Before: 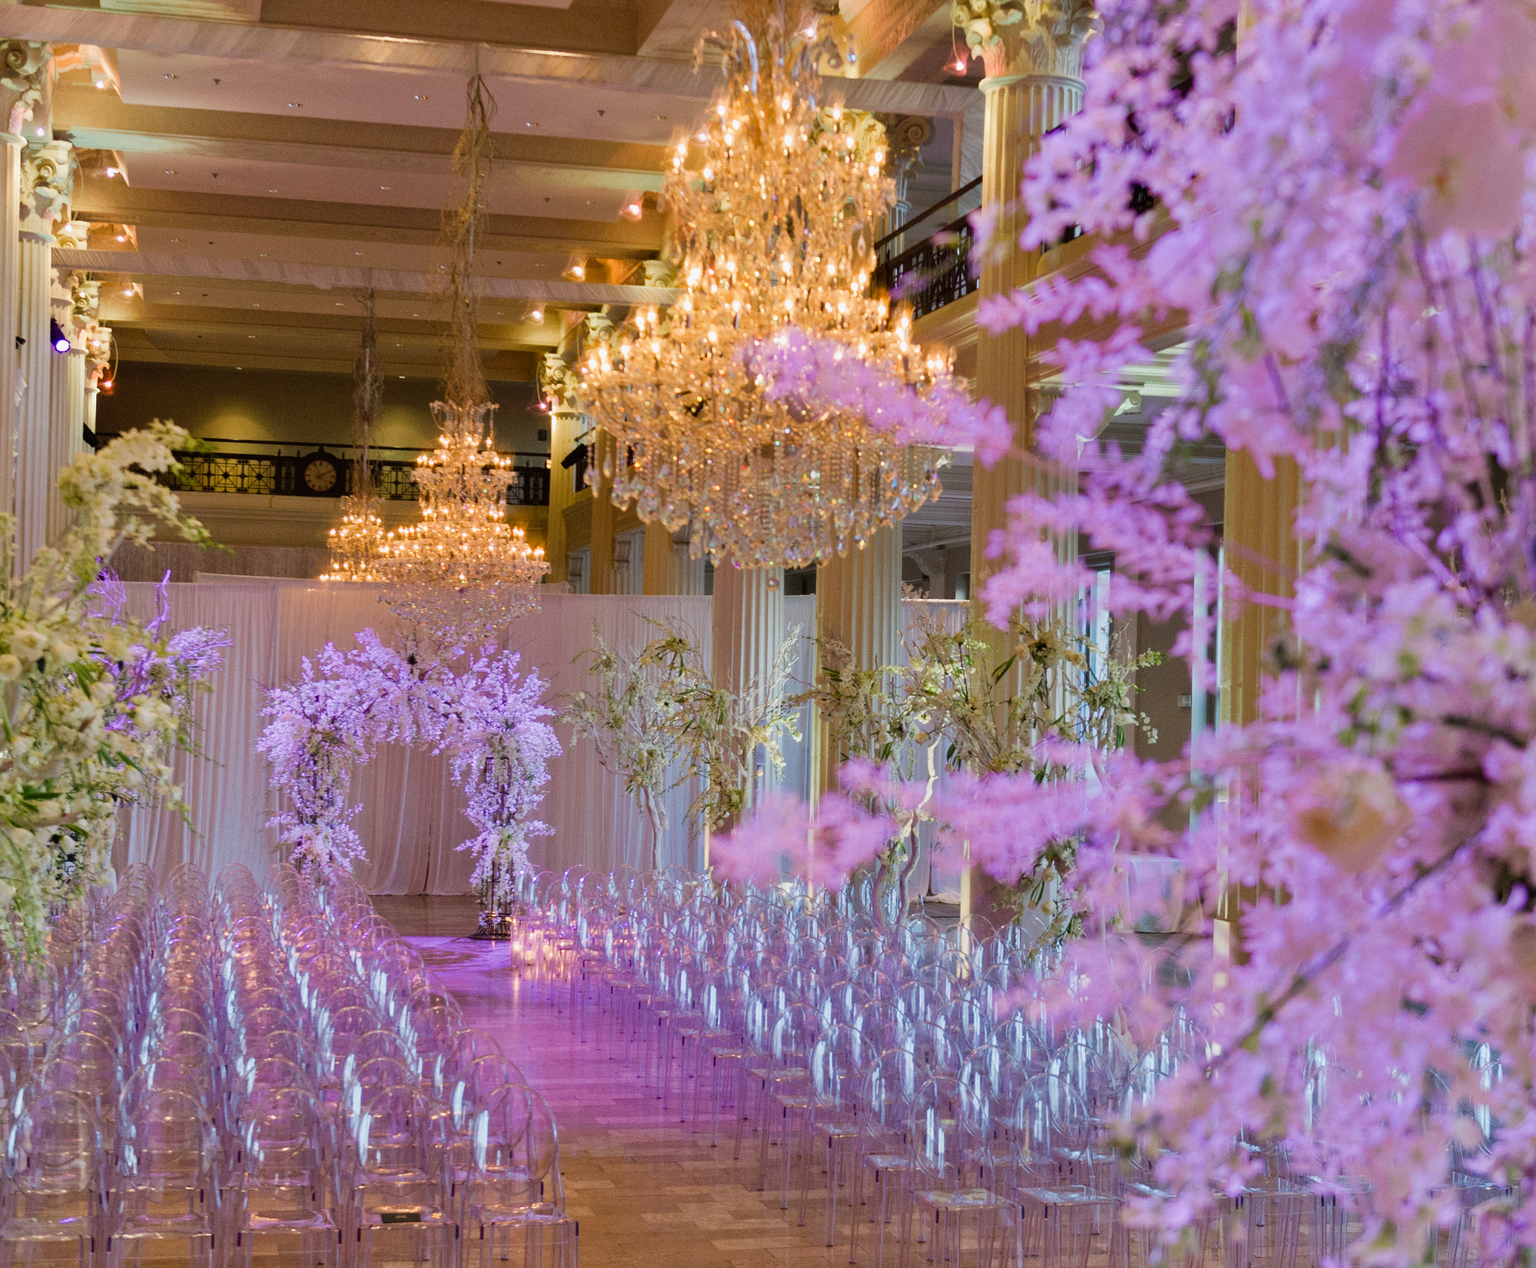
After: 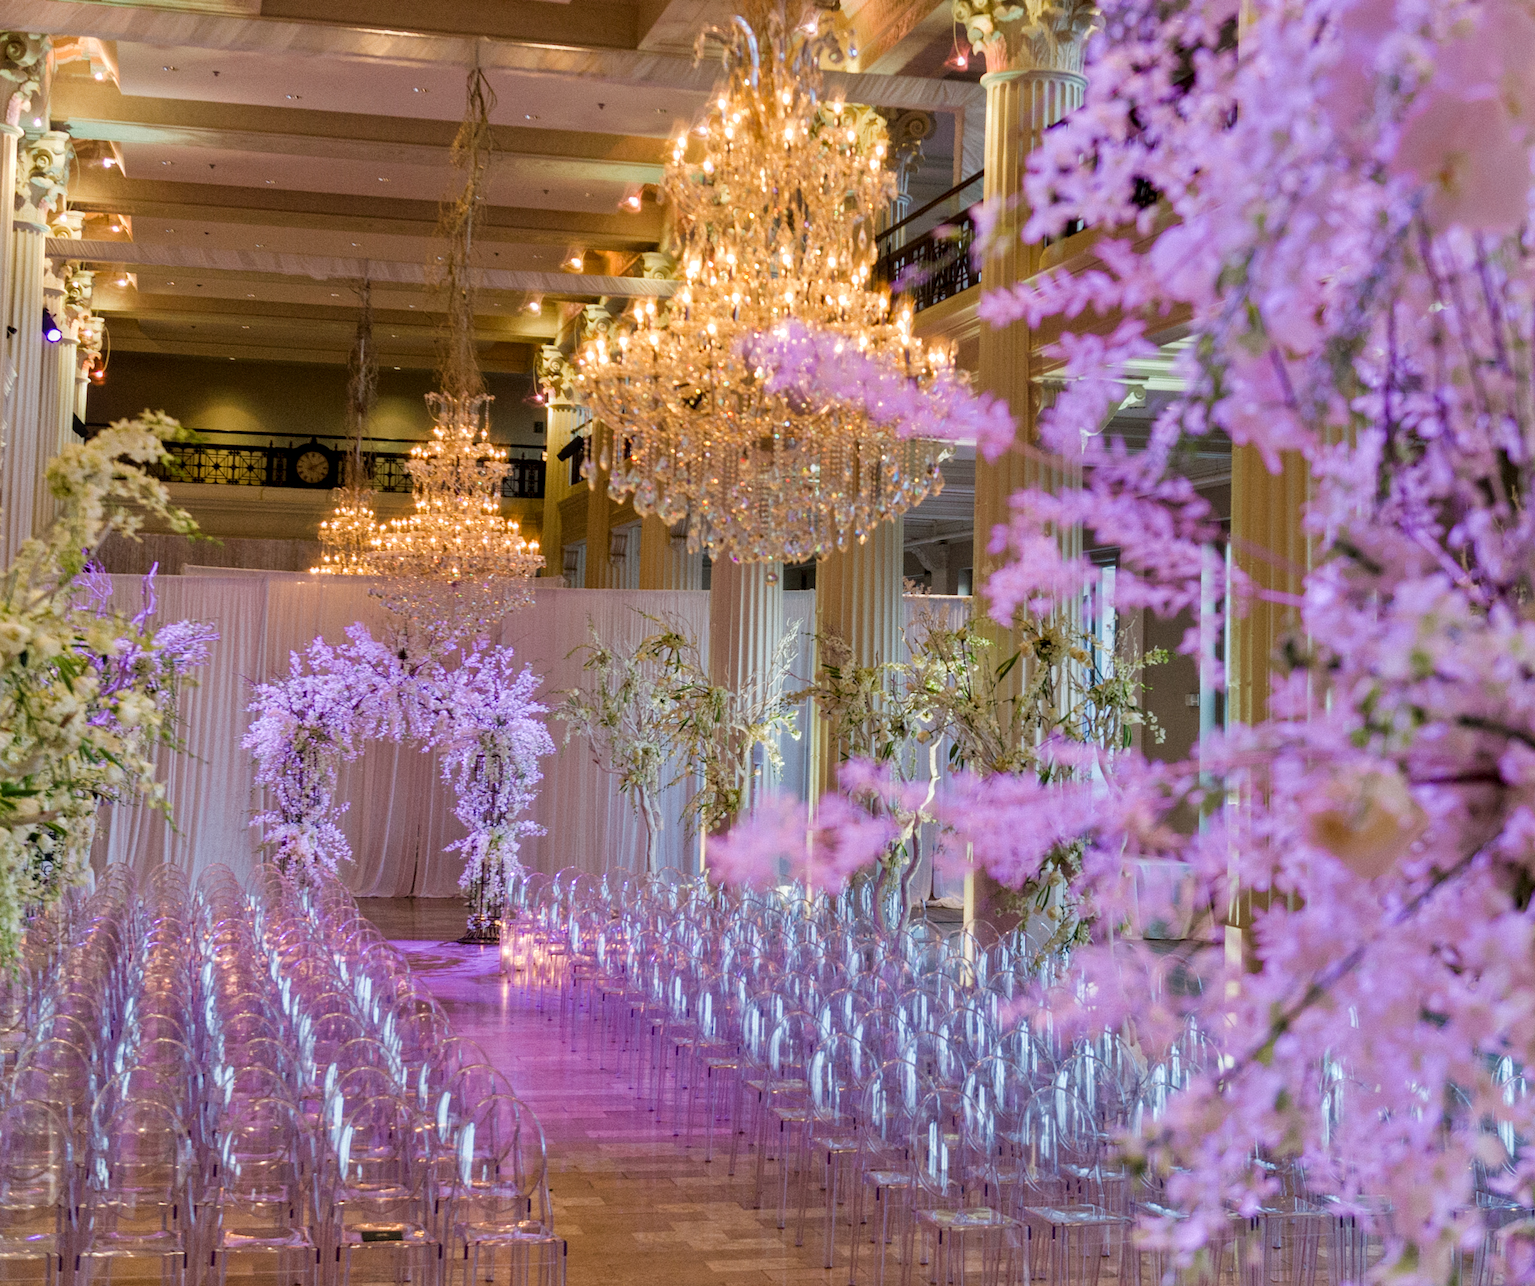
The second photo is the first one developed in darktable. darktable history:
local contrast: on, module defaults
rotate and perspective: rotation 0.226°, lens shift (vertical) -0.042, crop left 0.023, crop right 0.982, crop top 0.006, crop bottom 0.994
